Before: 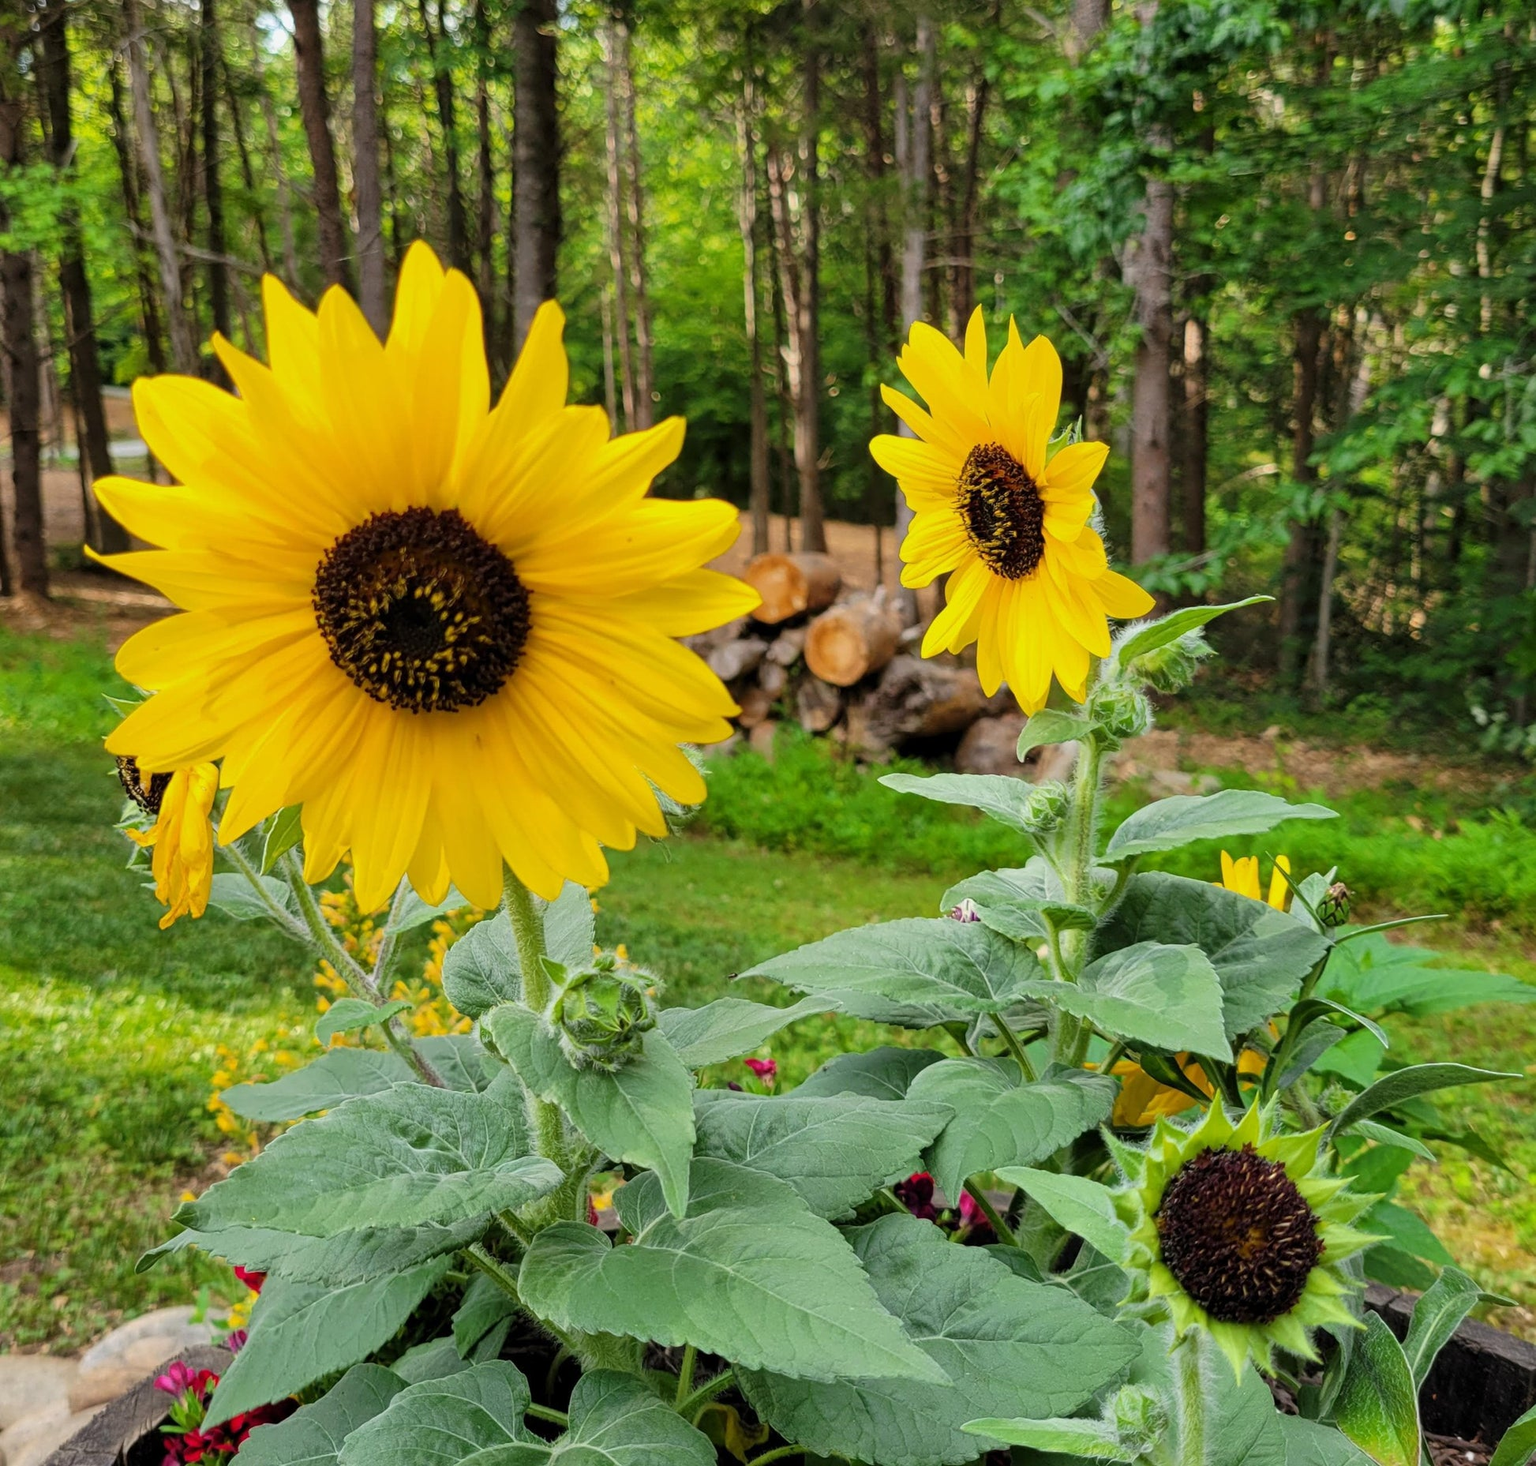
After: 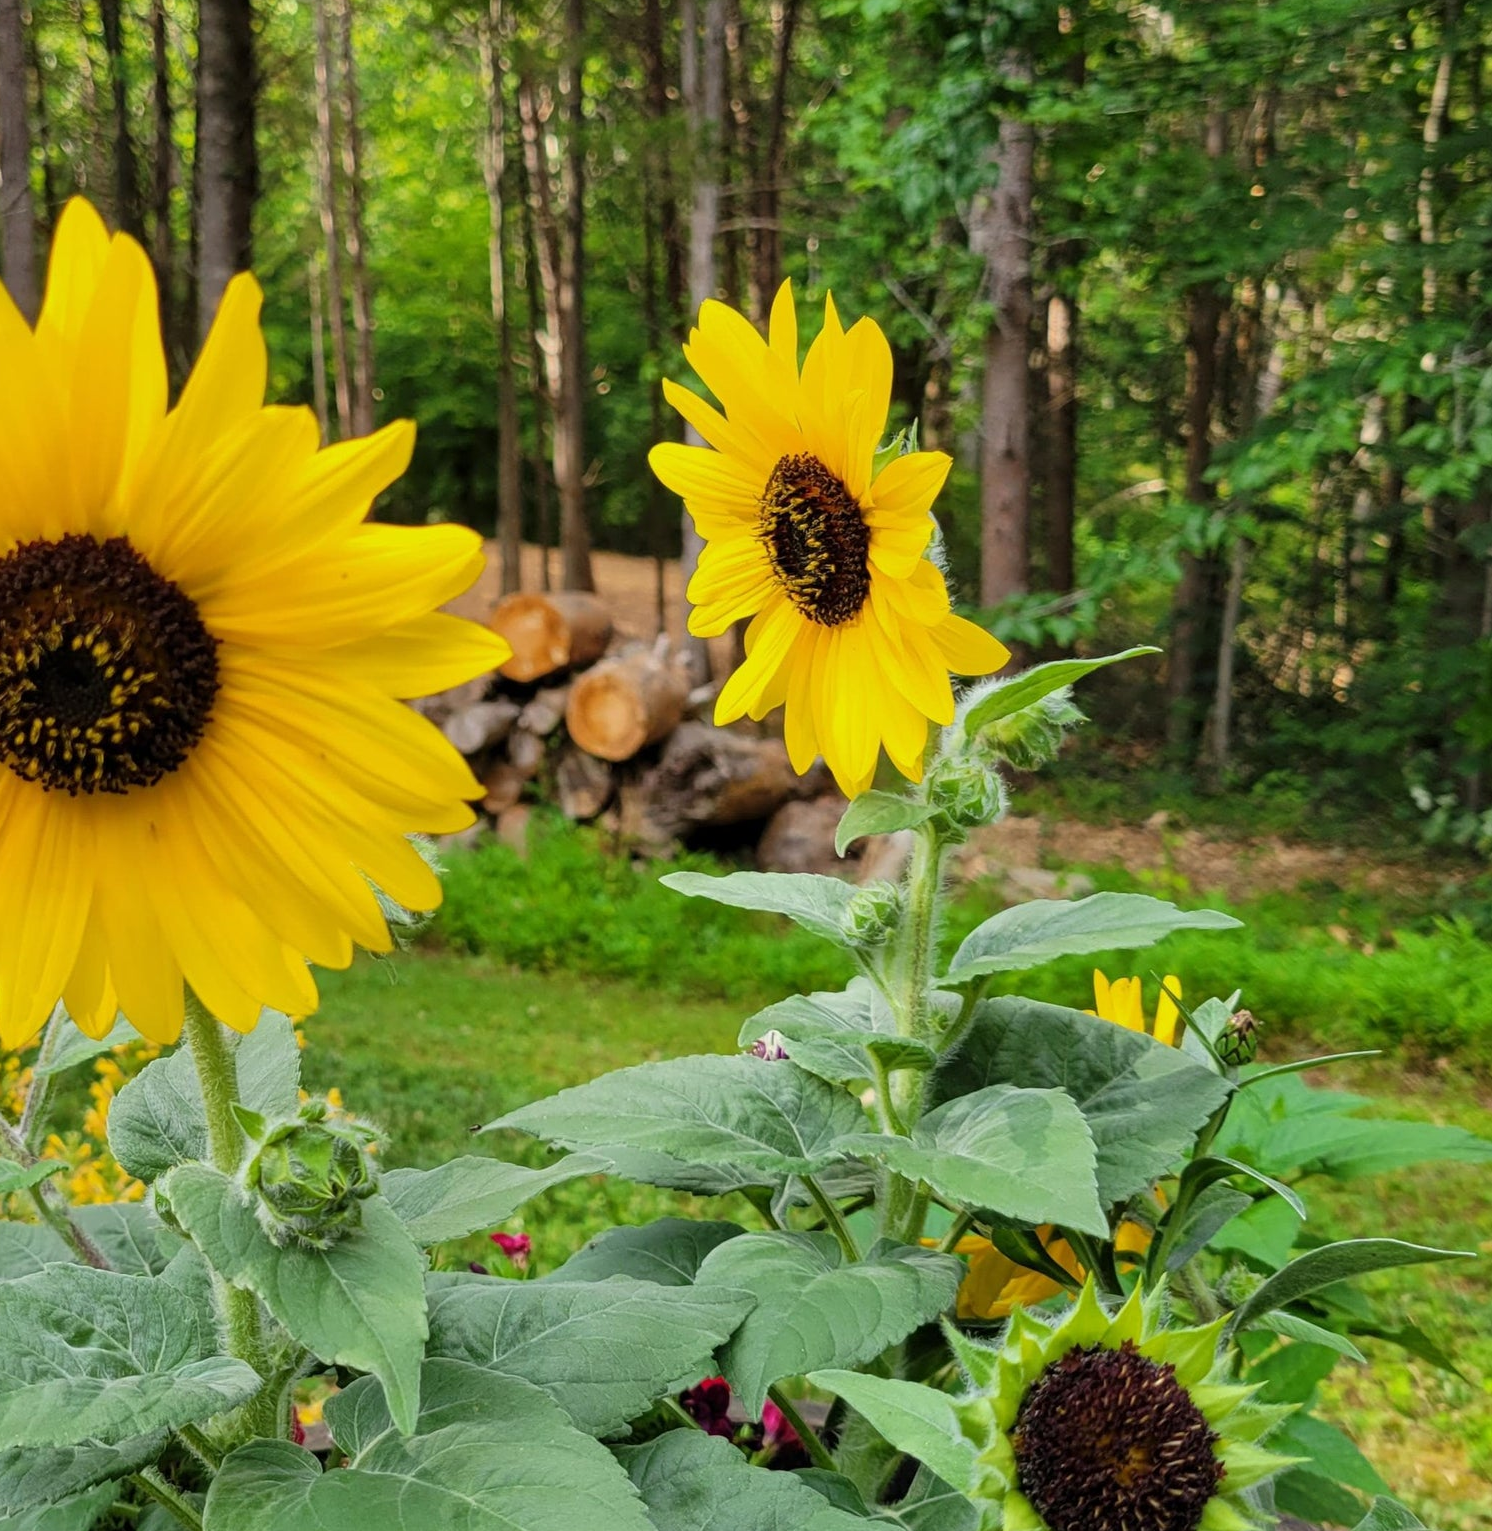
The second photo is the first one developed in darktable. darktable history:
crop: left 23.298%, top 5.817%, bottom 11.722%
